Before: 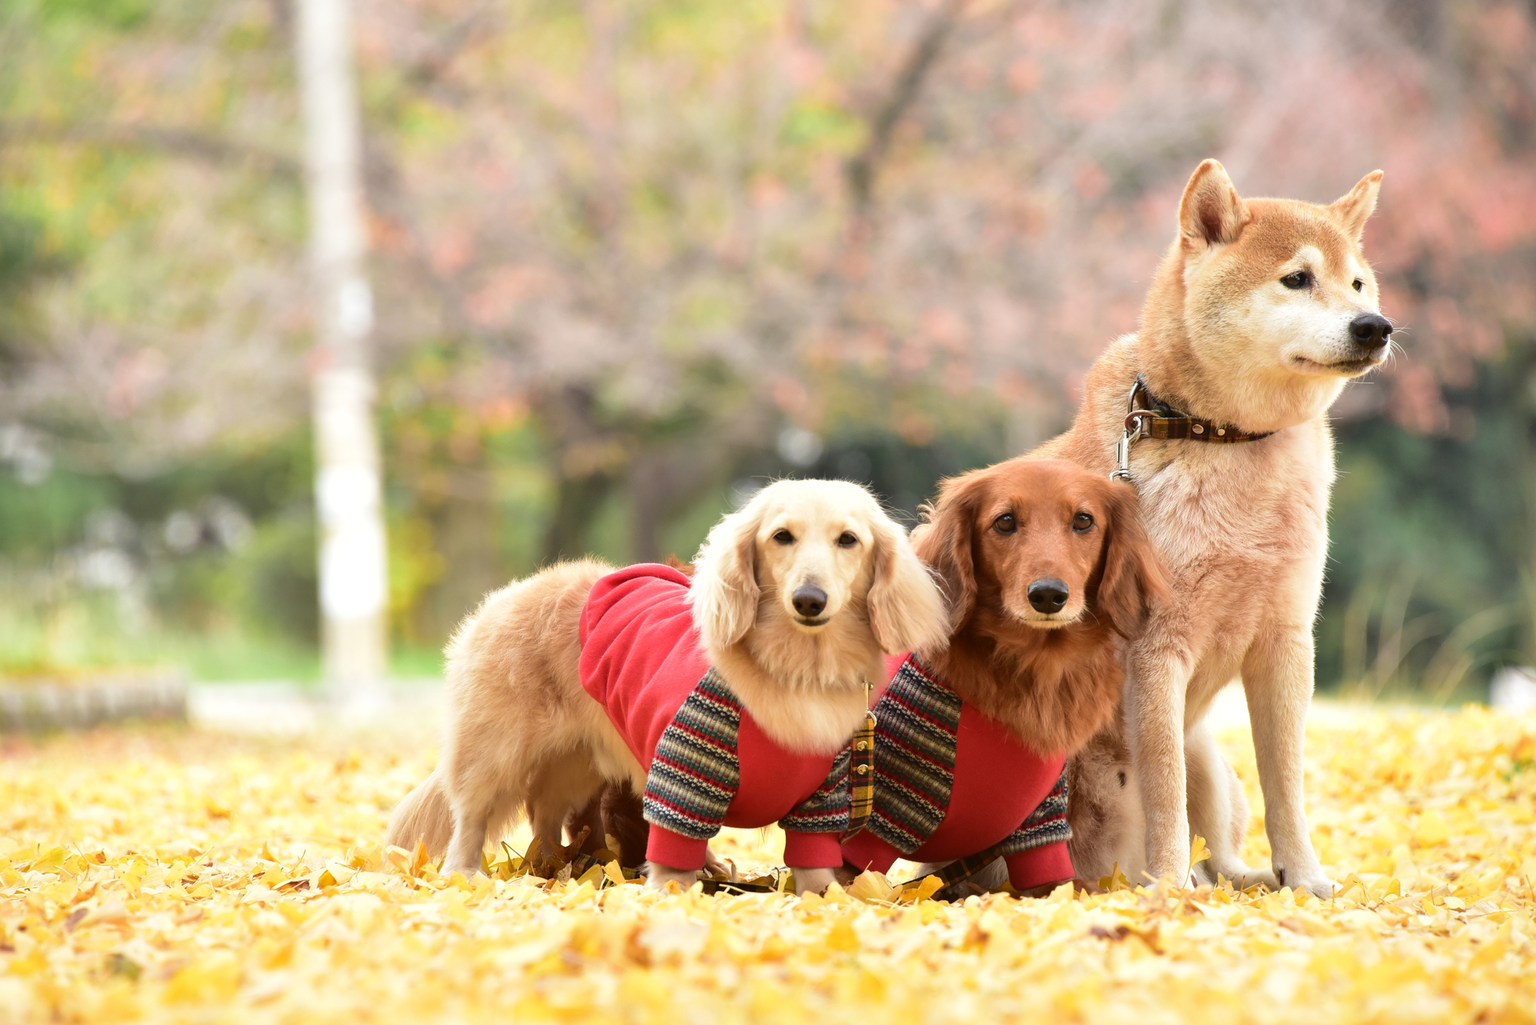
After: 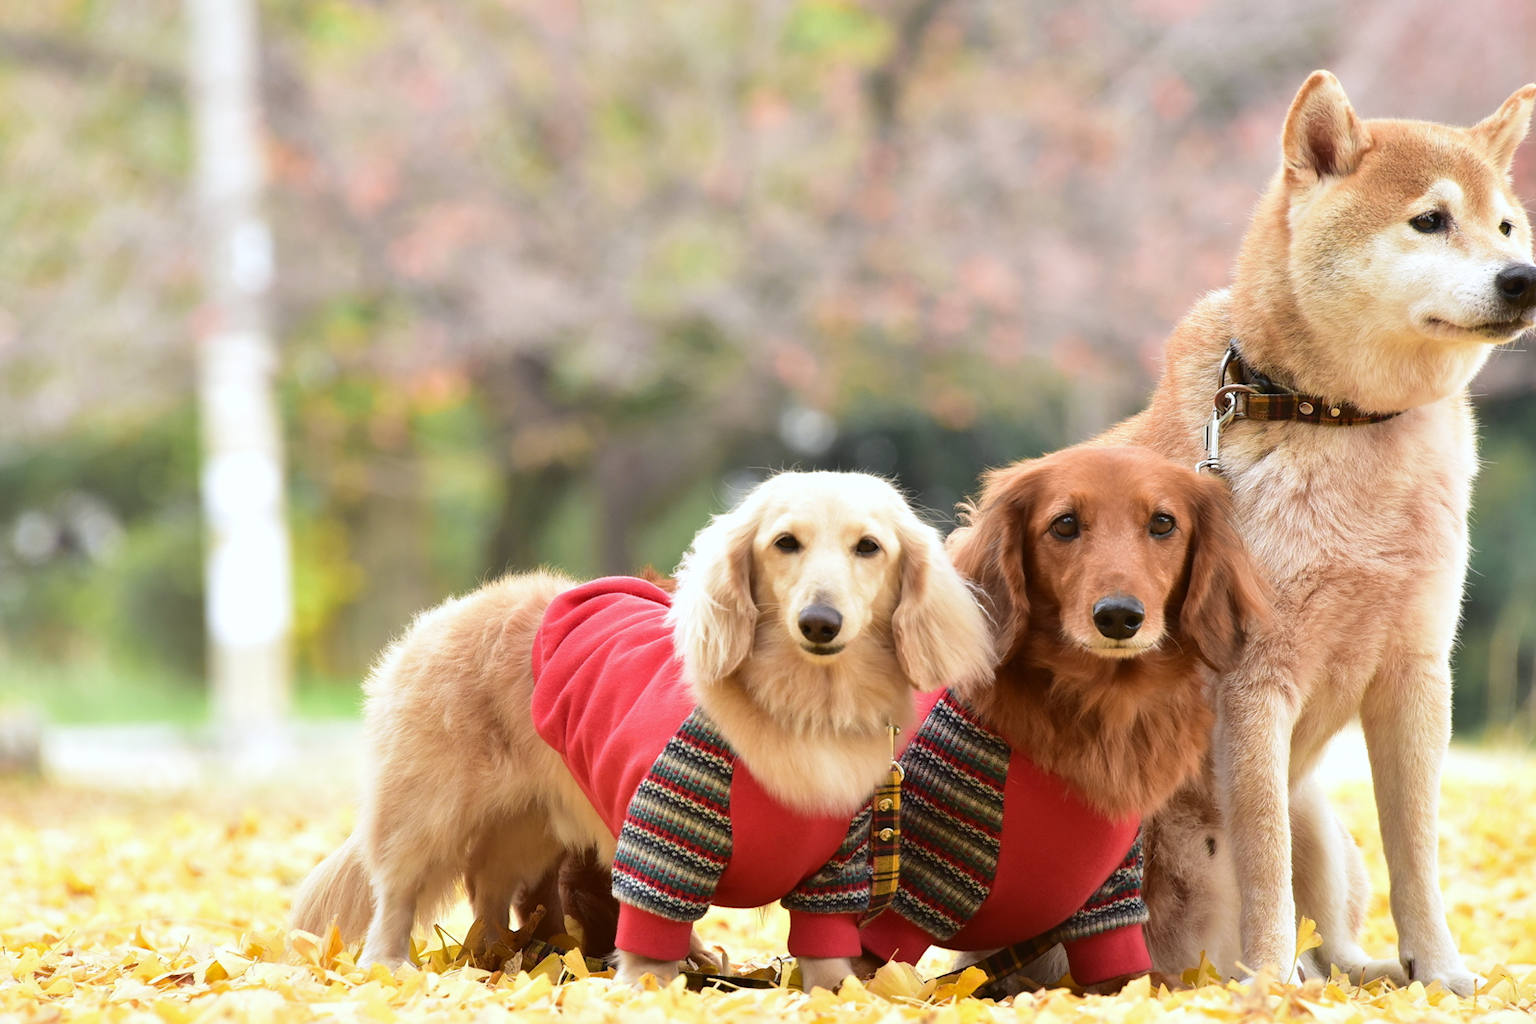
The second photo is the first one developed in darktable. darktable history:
white balance: red 0.976, blue 1.04
crop and rotate: left 10.071%, top 10.071%, right 10.02%, bottom 10.02%
